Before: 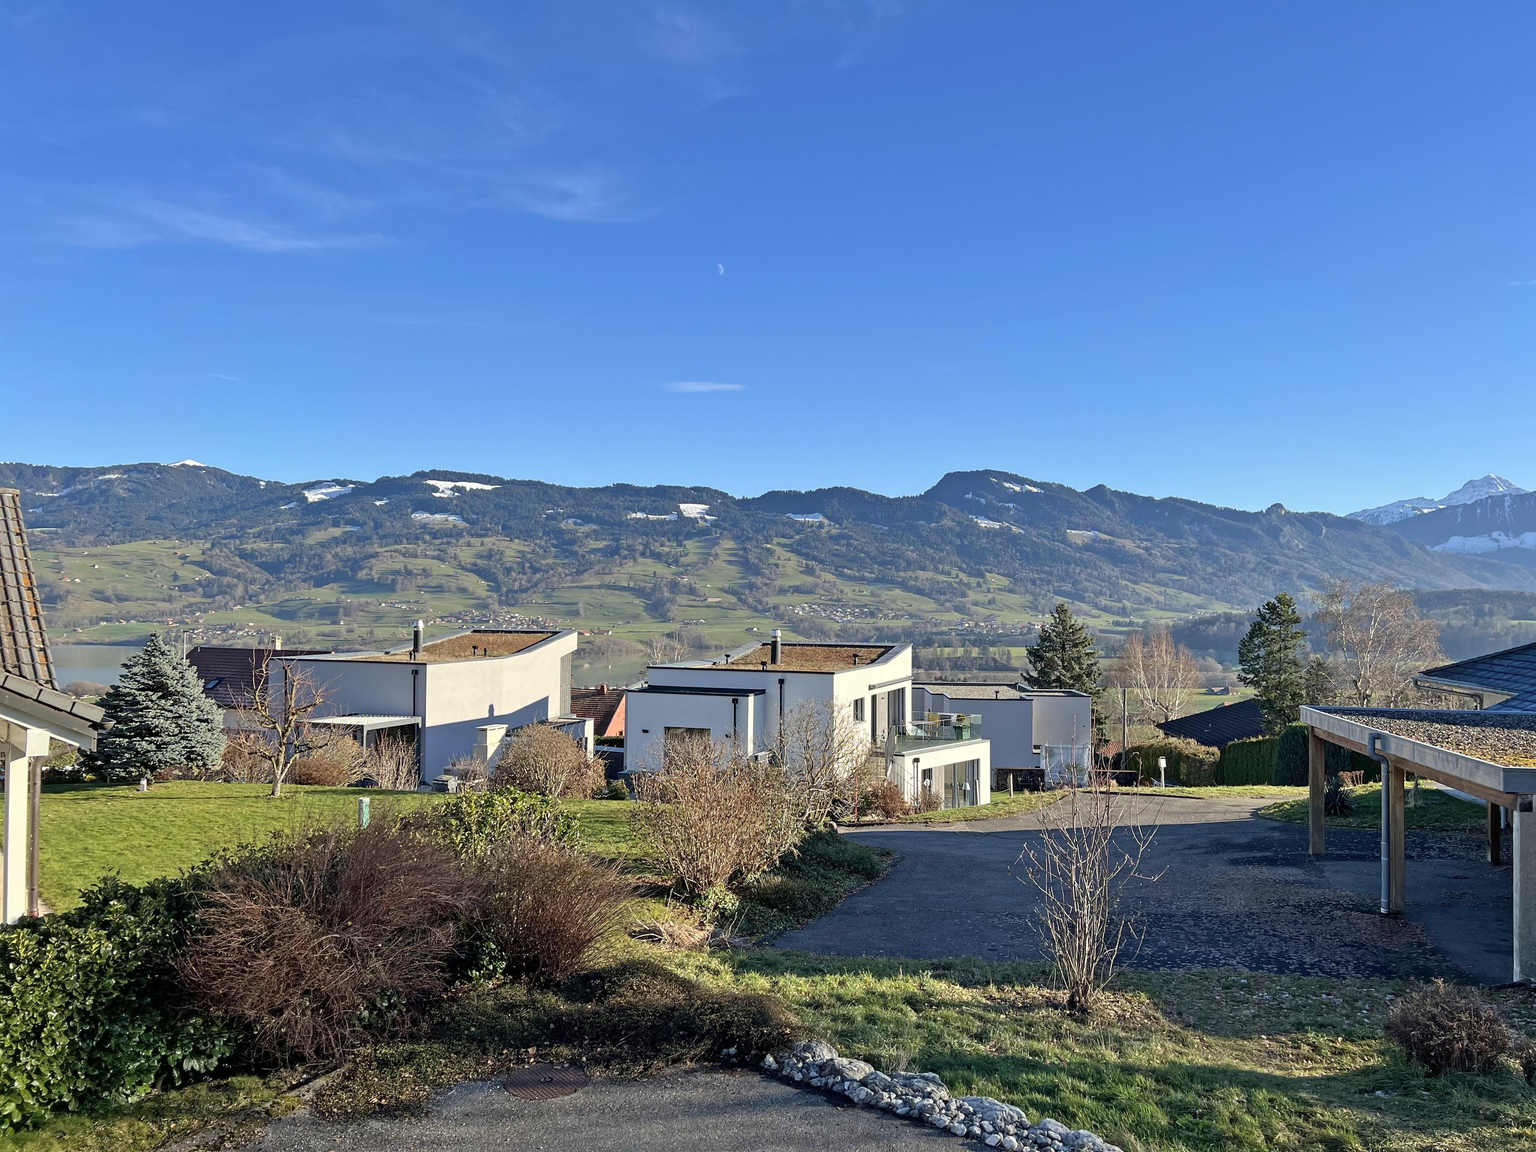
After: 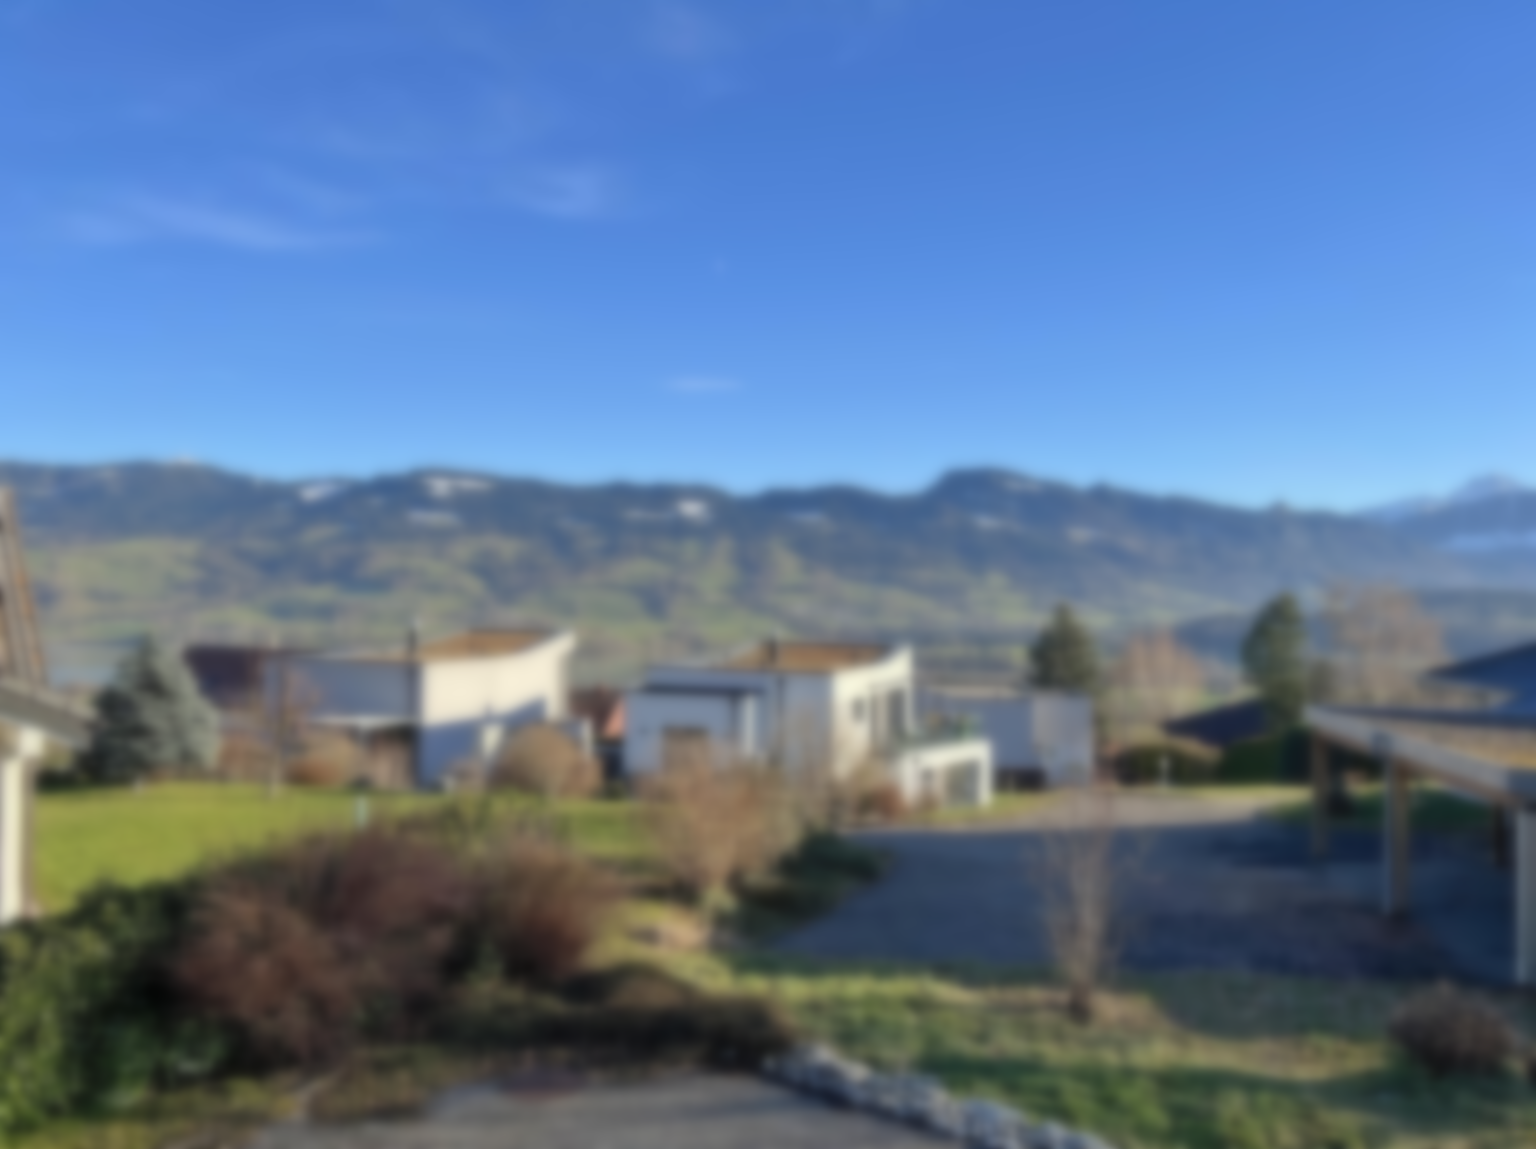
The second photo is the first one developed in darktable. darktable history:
lowpass: on, module defaults
crop: left 0.434%, top 0.485%, right 0.244%, bottom 0.386%
